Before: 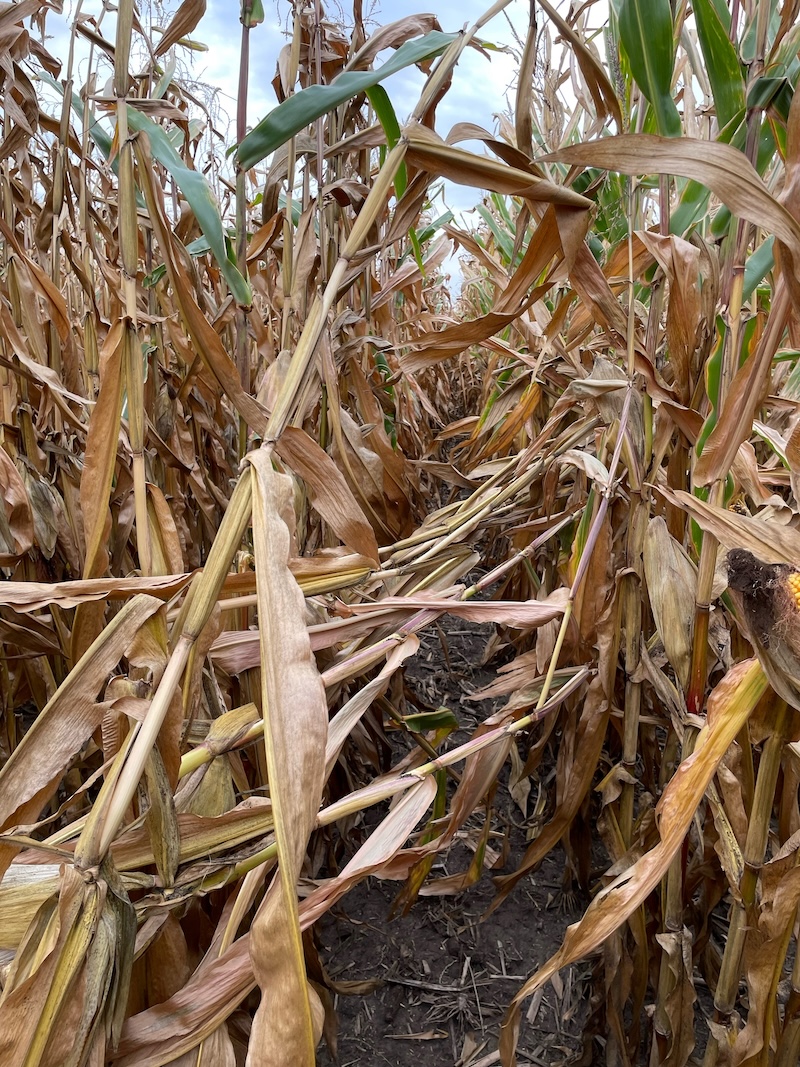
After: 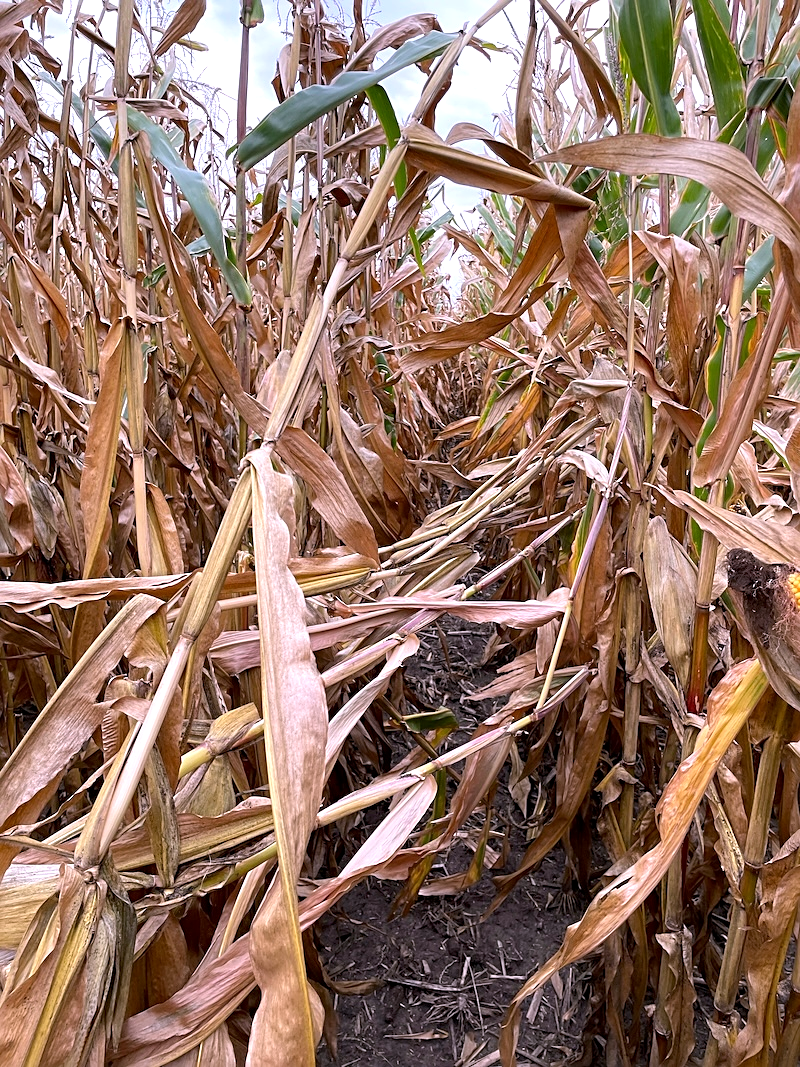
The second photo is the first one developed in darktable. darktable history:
white balance: red 1.066, blue 1.119
exposure: black level correction 0.001, exposure 0.3 EV, compensate highlight preservation false
sharpen: on, module defaults
